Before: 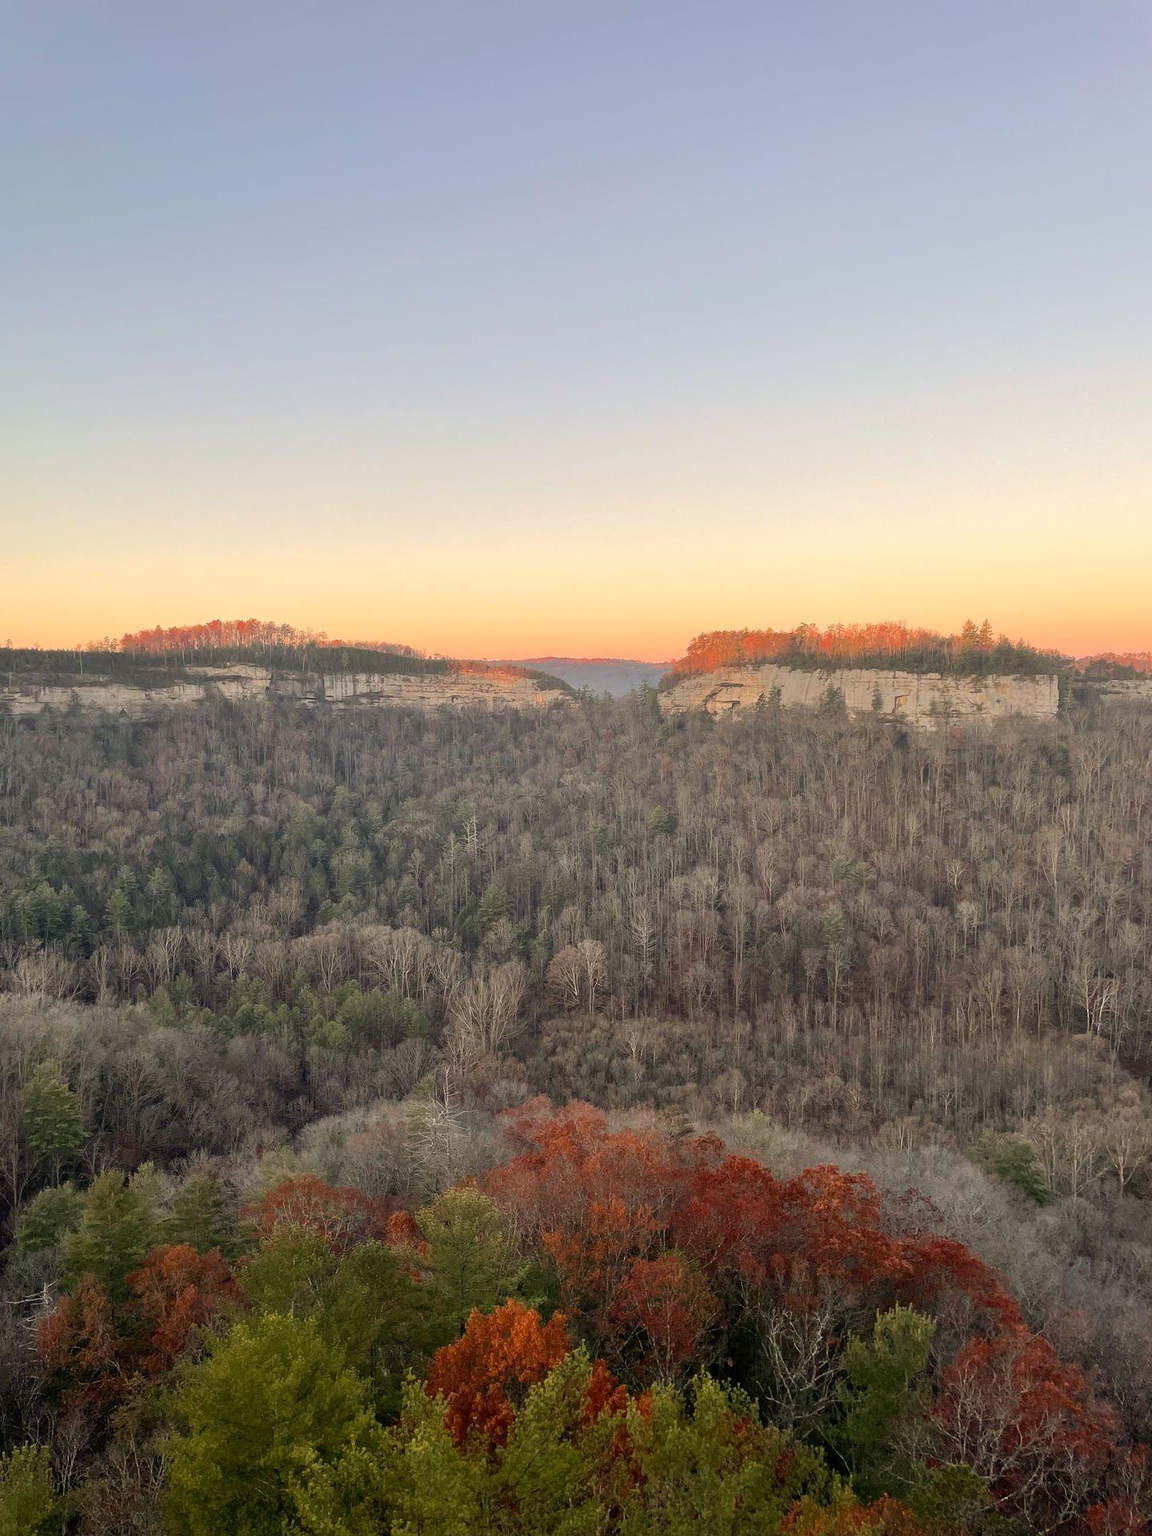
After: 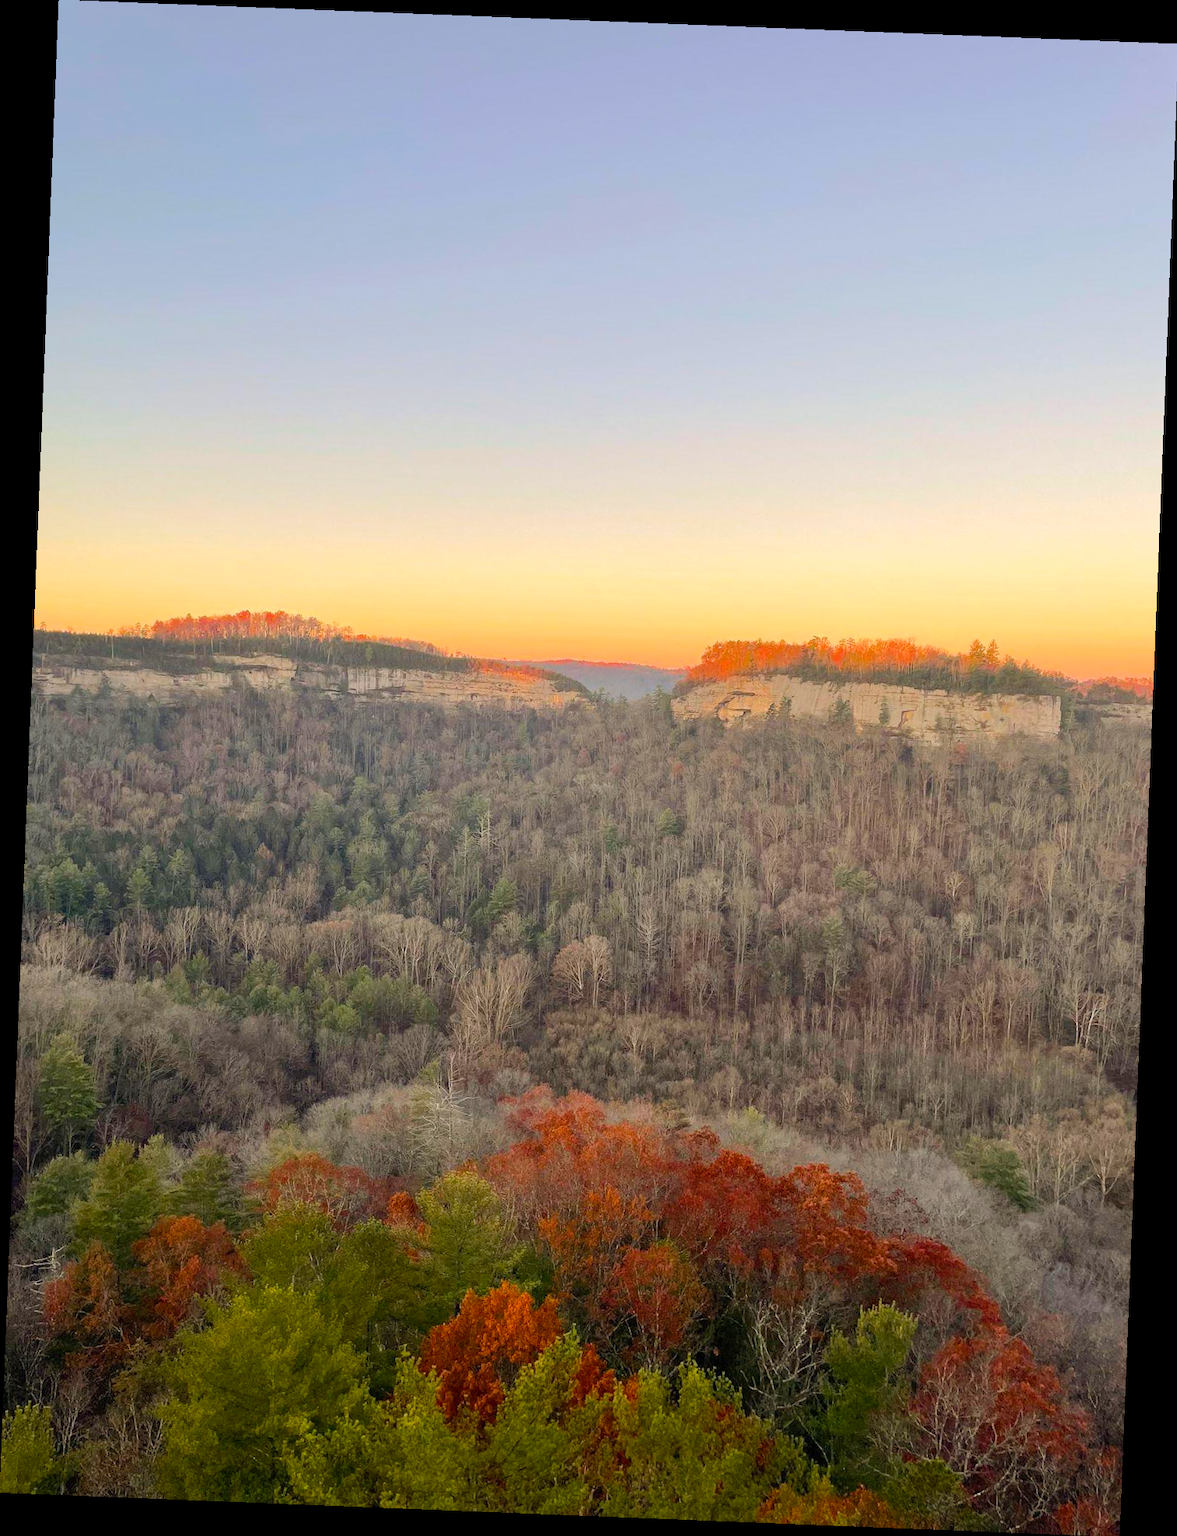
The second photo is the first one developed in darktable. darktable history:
rotate and perspective: rotation 2.27°, automatic cropping off
color balance rgb: perceptual saturation grading › global saturation 25%, perceptual brilliance grading › mid-tones 10%, perceptual brilliance grading › shadows 15%, global vibrance 20%
